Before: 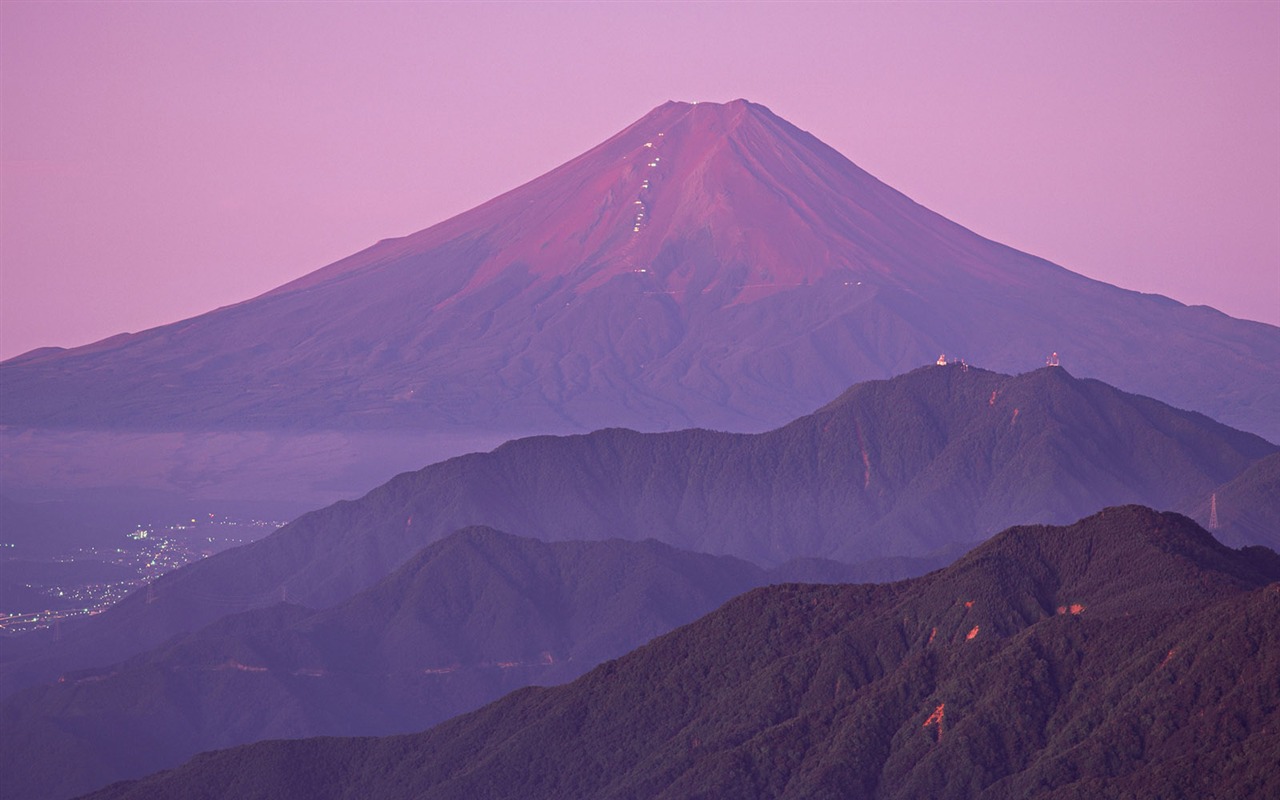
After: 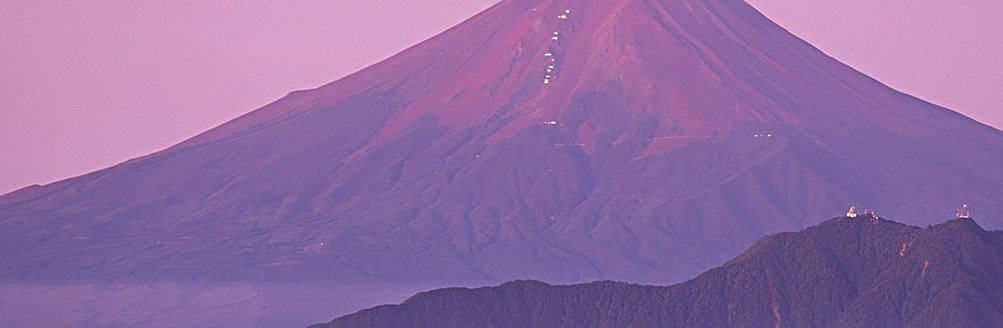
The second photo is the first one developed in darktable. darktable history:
crop: left 7.062%, top 18.593%, right 14.503%, bottom 40.365%
sharpen: on, module defaults
